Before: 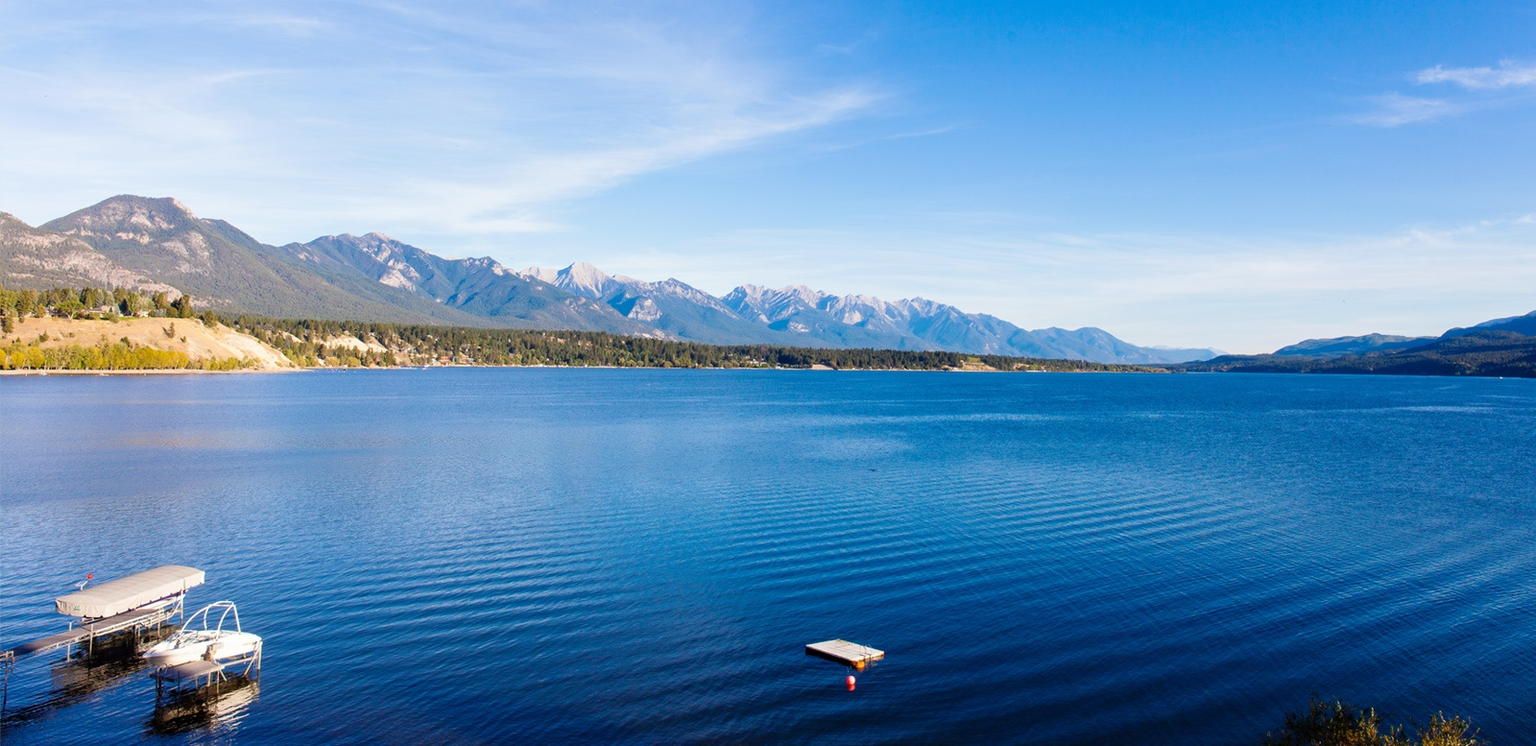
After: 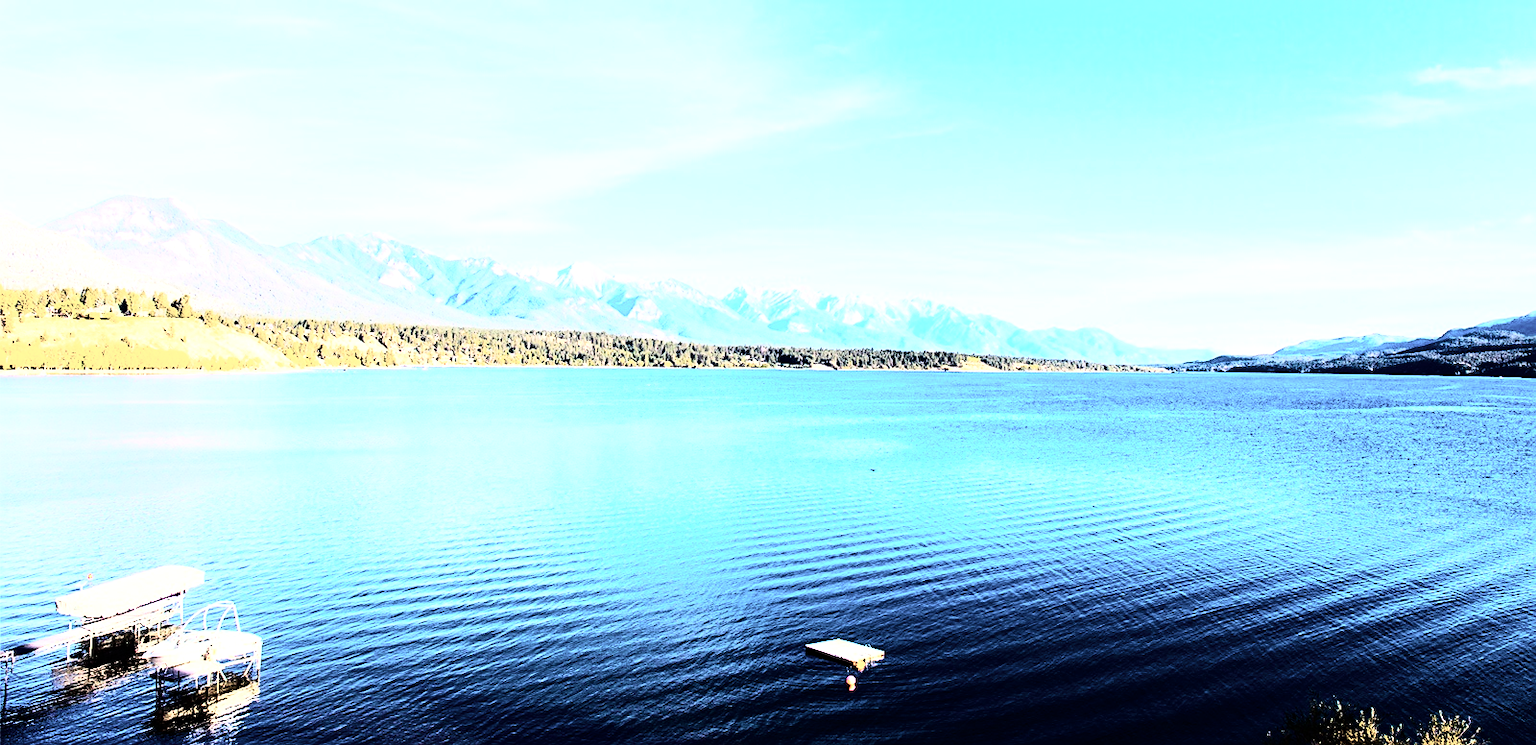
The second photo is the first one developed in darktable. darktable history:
exposure: exposure 0.999 EV, compensate highlight preservation false
color zones: curves: ch0 [(0, 0.559) (0.153, 0.551) (0.229, 0.5) (0.429, 0.5) (0.571, 0.5) (0.714, 0.5) (0.857, 0.5) (1, 0.559)]; ch1 [(0, 0.417) (0.112, 0.336) (0.213, 0.26) (0.429, 0.34) (0.571, 0.35) (0.683, 0.331) (0.857, 0.344) (1, 0.417)]
rgb curve: curves: ch0 [(0, 0) (0.21, 0.15) (0.24, 0.21) (0.5, 0.75) (0.75, 0.96) (0.89, 0.99) (1, 1)]; ch1 [(0, 0.02) (0.21, 0.13) (0.25, 0.2) (0.5, 0.67) (0.75, 0.9) (0.89, 0.97) (1, 1)]; ch2 [(0, 0.02) (0.21, 0.13) (0.25, 0.2) (0.5, 0.67) (0.75, 0.9) (0.89, 0.97) (1, 1)], compensate middle gray true
contrast brightness saturation: contrast 0.25, saturation -0.31
sharpen: on, module defaults
color balance rgb: perceptual saturation grading › global saturation 100%
